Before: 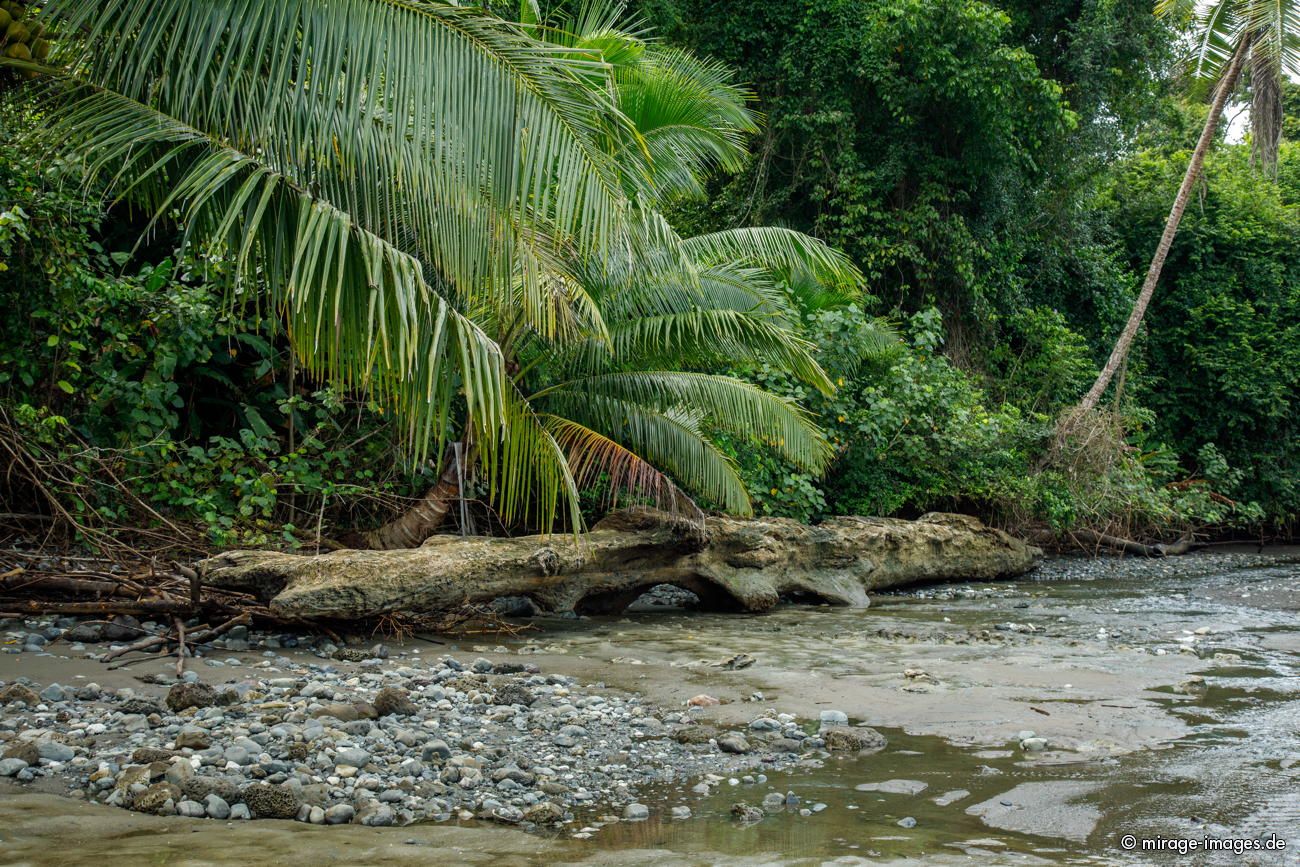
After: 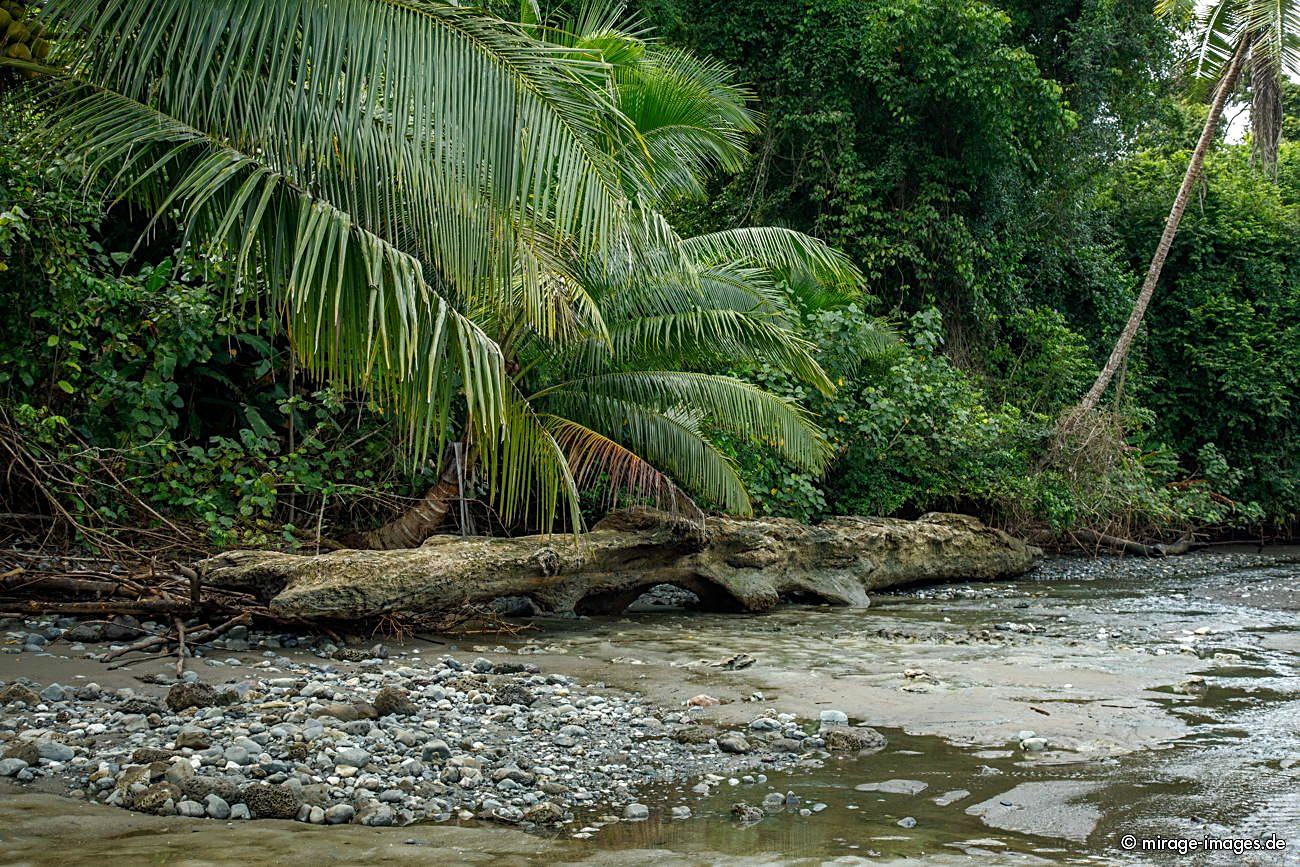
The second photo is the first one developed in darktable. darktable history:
tone equalizer: -8 EV -0.001 EV, -7 EV 0.001 EV, -6 EV -0.002 EV, -5 EV -0.003 EV, -4 EV -0.062 EV, -3 EV -0.222 EV, -2 EV -0.267 EV, -1 EV 0.105 EV, +0 EV 0.303 EV
sharpen: on, module defaults
